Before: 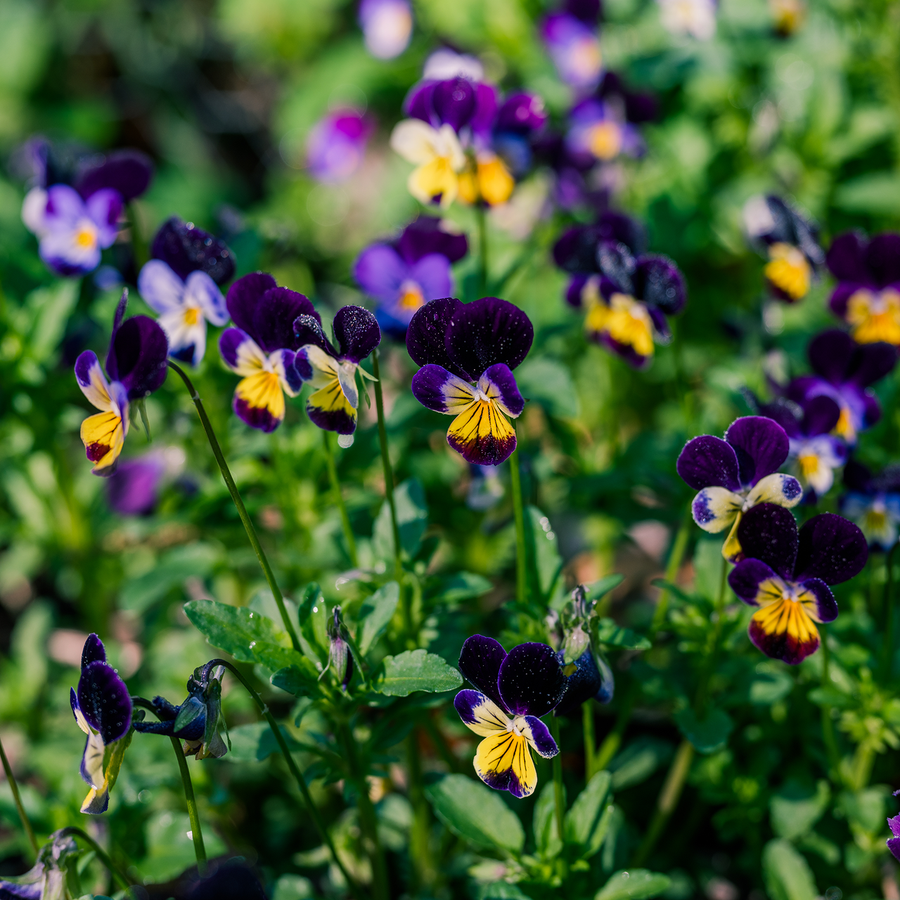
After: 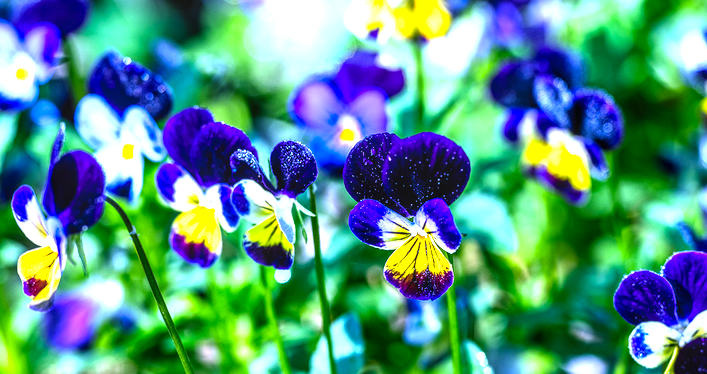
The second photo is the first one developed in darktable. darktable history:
white balance: red 0.766, blue 1.537
levels: levels [0, 0.281, 0.562]
crop: left 7.036%, top 18.398%, right 14.379%, bottom 40.043%
local contrast: on, module defaults
